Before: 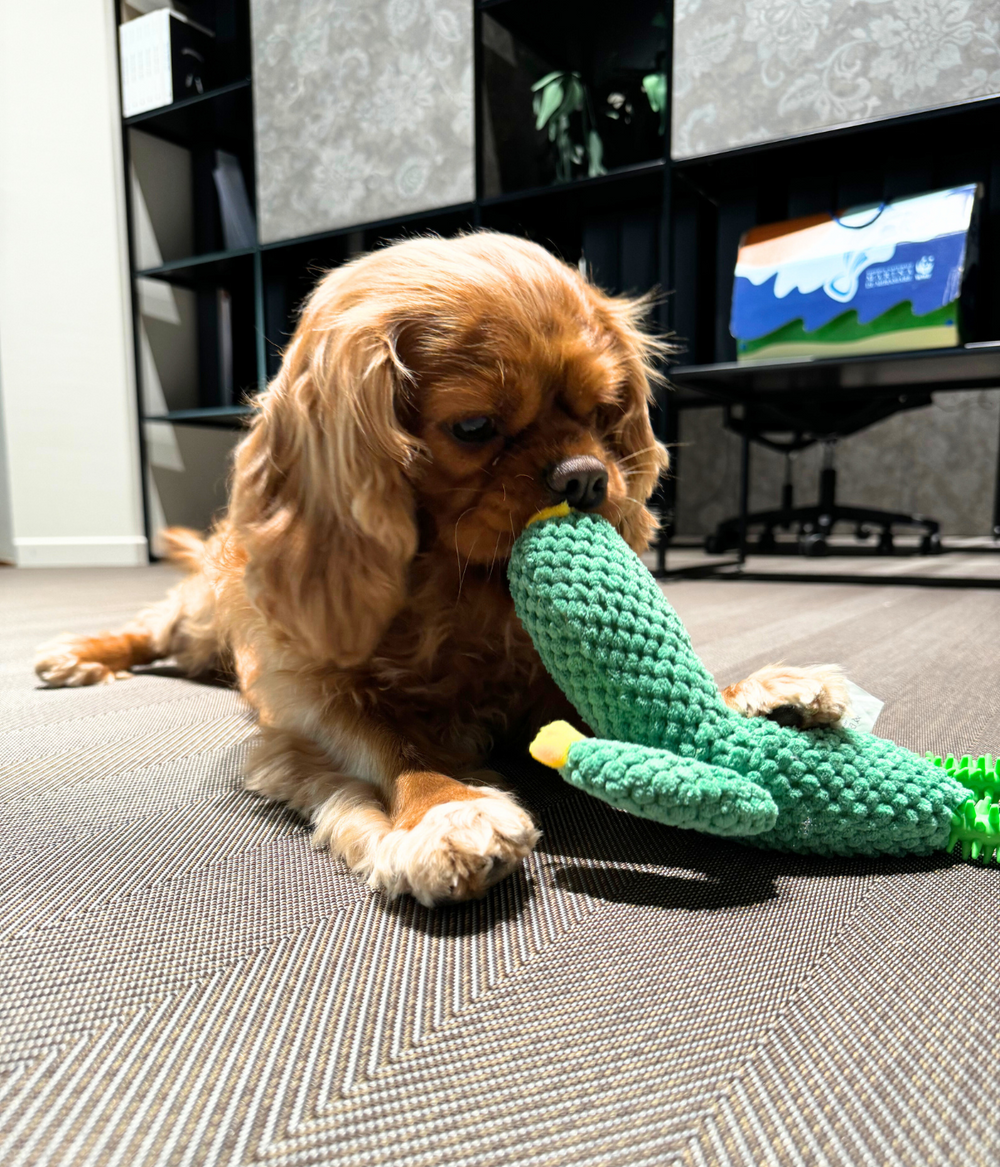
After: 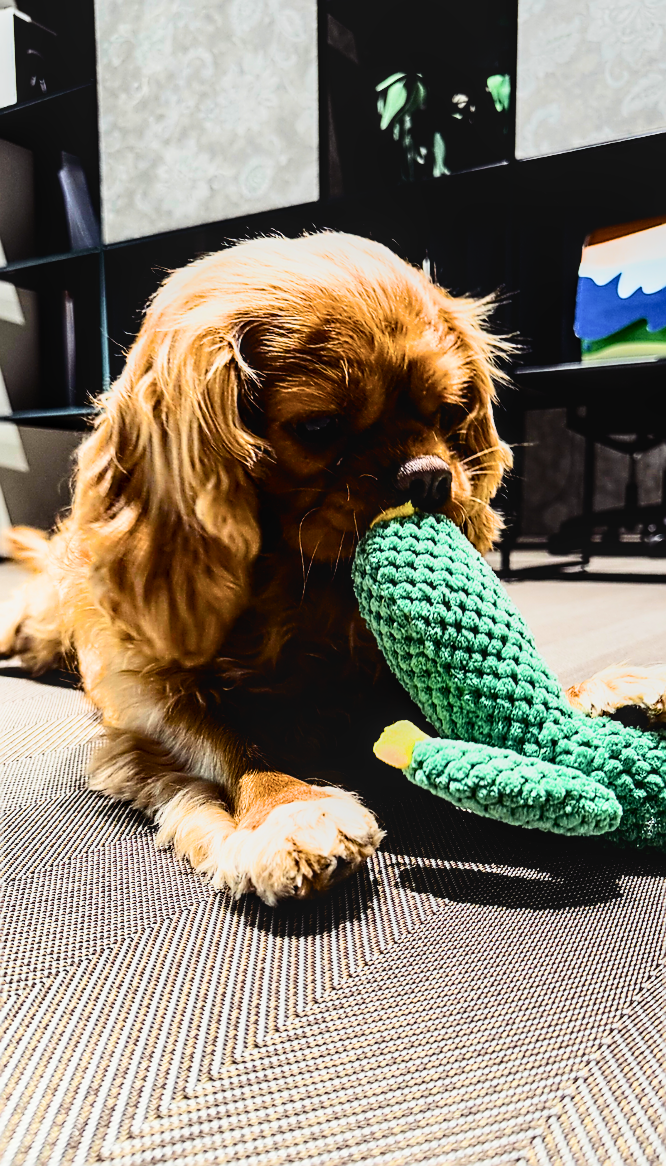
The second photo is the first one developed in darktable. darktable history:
exposure: exposure 0.373 EV, compensate highlight preservation false
crop and rotate: left 15.615%, right 17.749%
filmic rgb: black relative exposure -5.02 EV, white relative exposure 3.97 EV, hardness 2.88, contrast 1.394, highlights saturation mix -29.38%, contrast in shadows safe
local contrast: on, module defaults
color correction: highlights b* -0.017, saturation 0.862
contrast brightness saturation: contrast 0.29
sharpen: radius 1.418, amount 1.264, threshold 0.841
color balance rgb: shadows lift › chroma 6.199%, shadows lift › hue 303.11°, linear chroma grading › global chroma 20.124%, perceptual saturation grading › global saturation 30.392%
